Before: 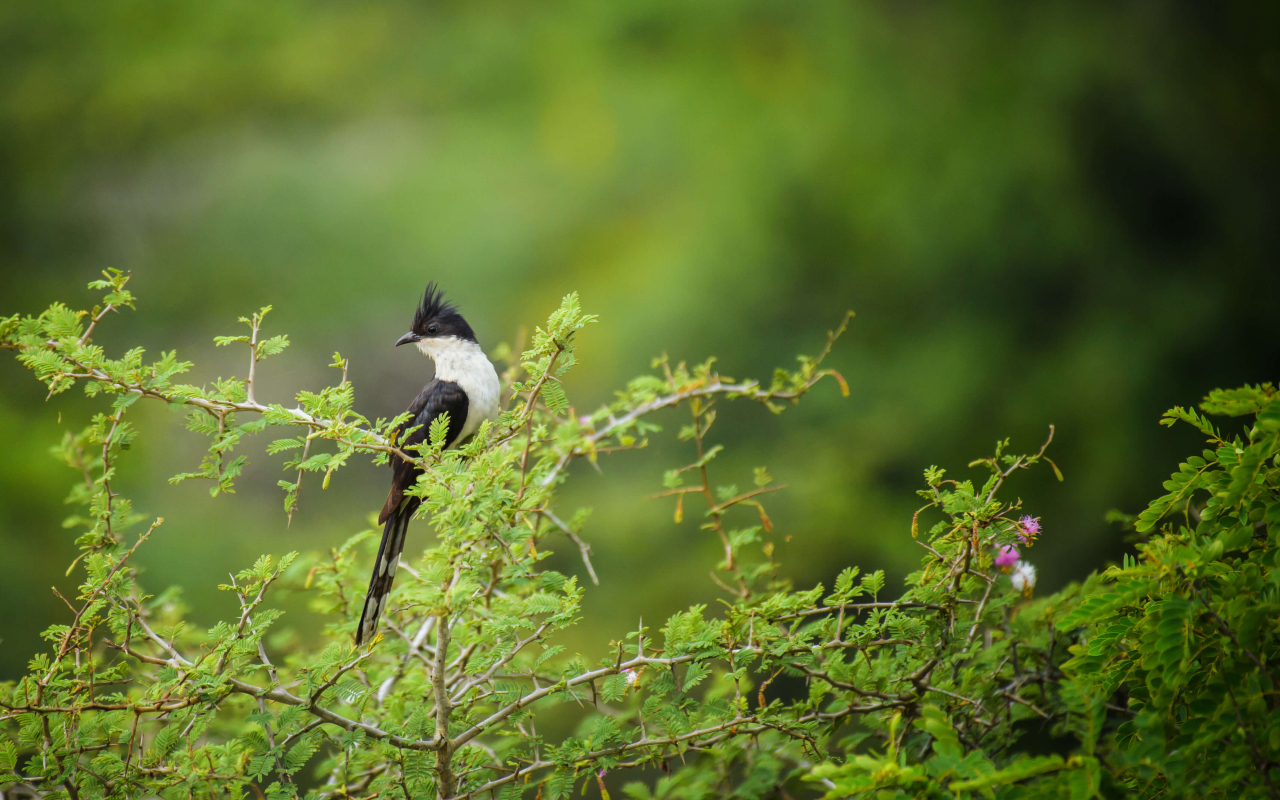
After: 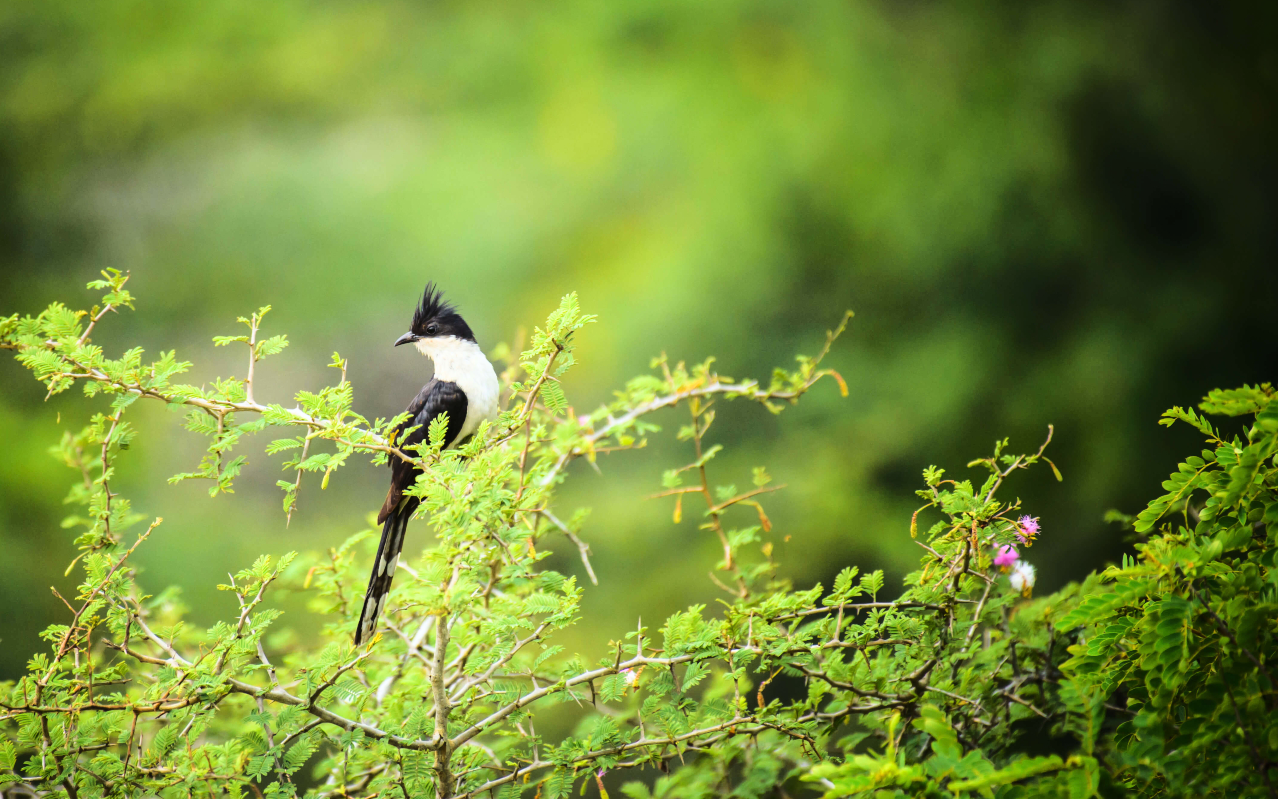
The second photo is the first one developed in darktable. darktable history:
crop and rotate: left 0.141%, bottom 0.003%
base curve: curves: ch0 [(0, 0) (0.036, 0.037) (0.121, 0.228) (0.46, 0.76) (0.859, 0.983) (1, 1)]
